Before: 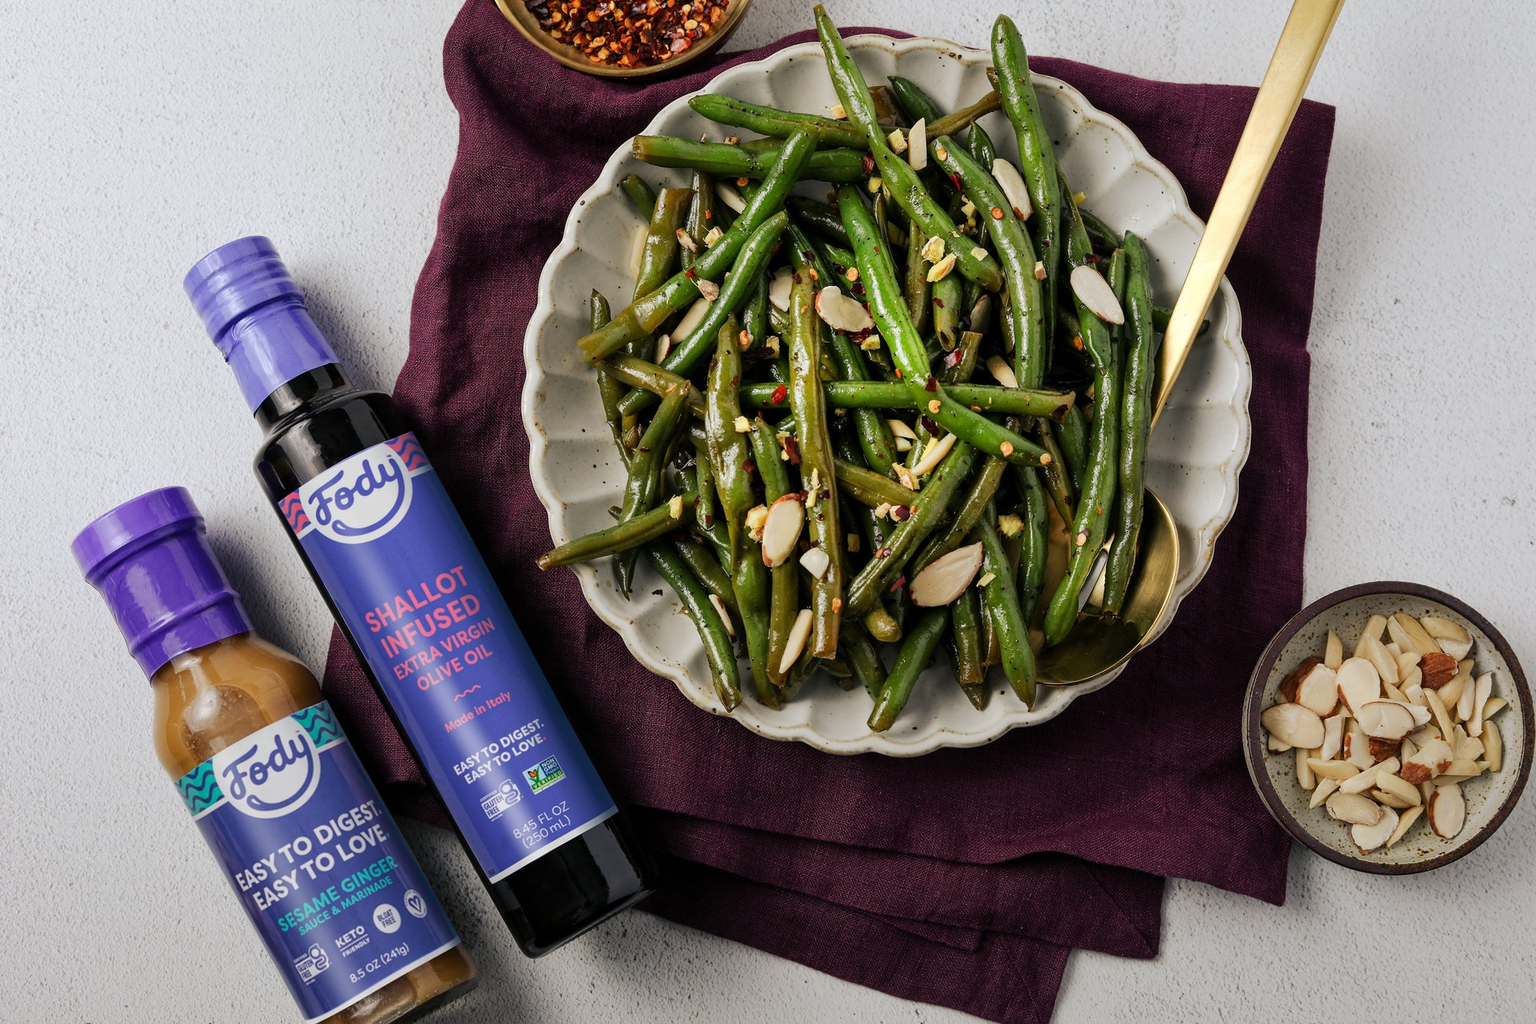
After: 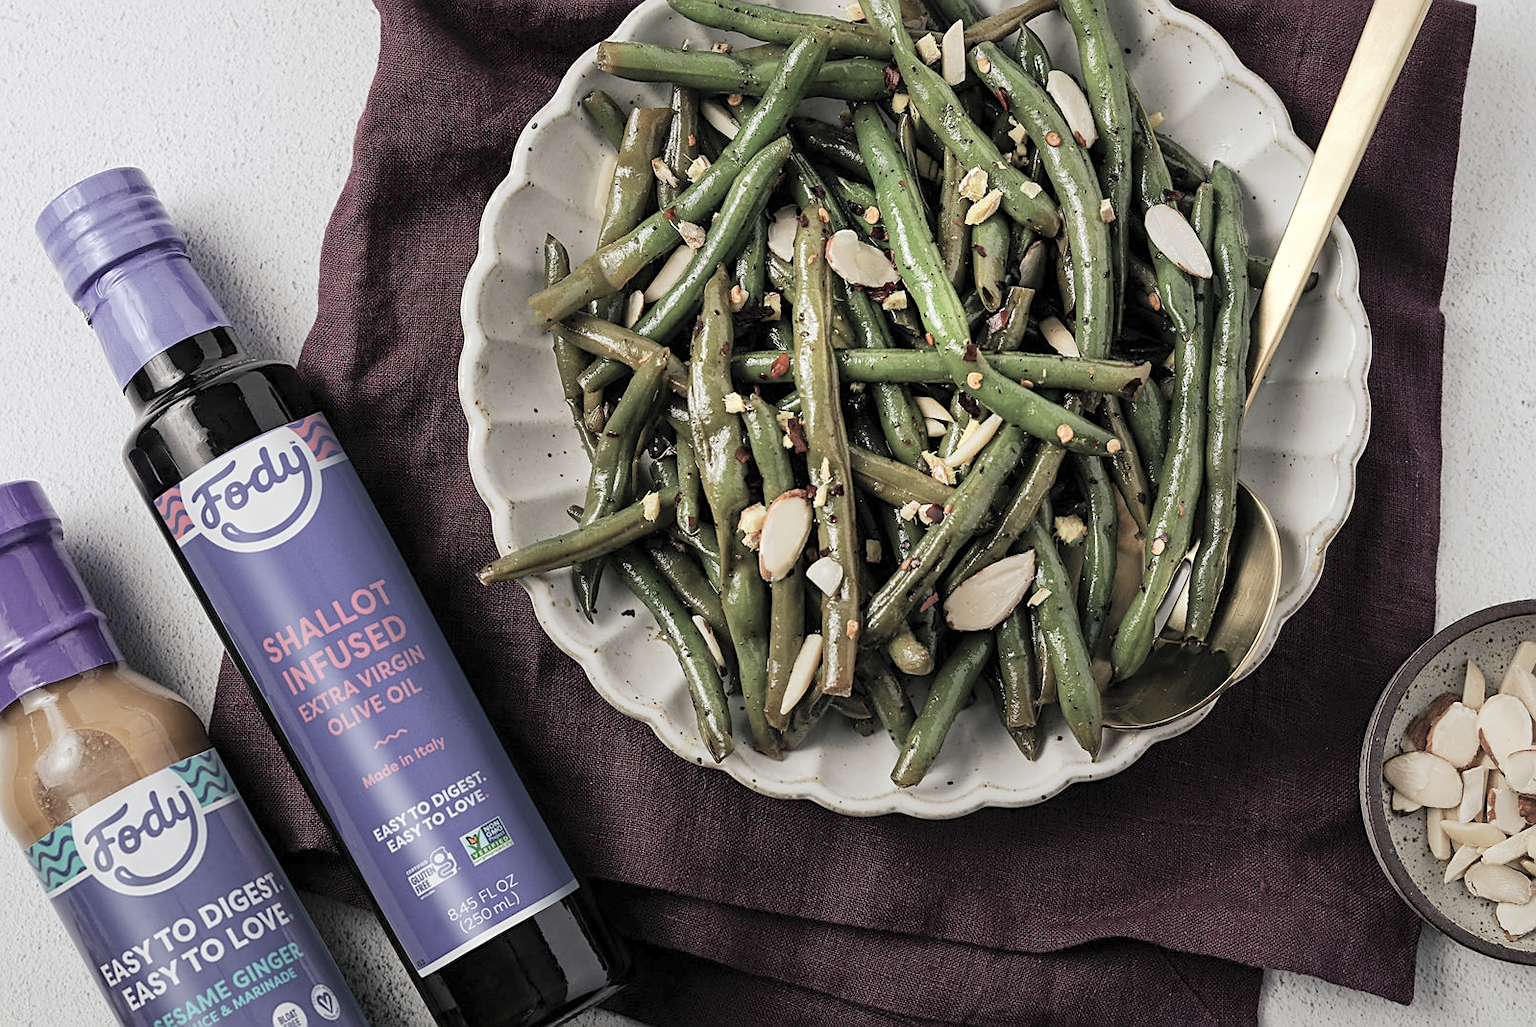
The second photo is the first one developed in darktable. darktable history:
crop and rotate: left 10.112%, top 10.016%, right 9.915%, bottom 9.701%
contrast brightness saturation: brightness 0.18, saturation -0.486
sharpen: on, module defaults
